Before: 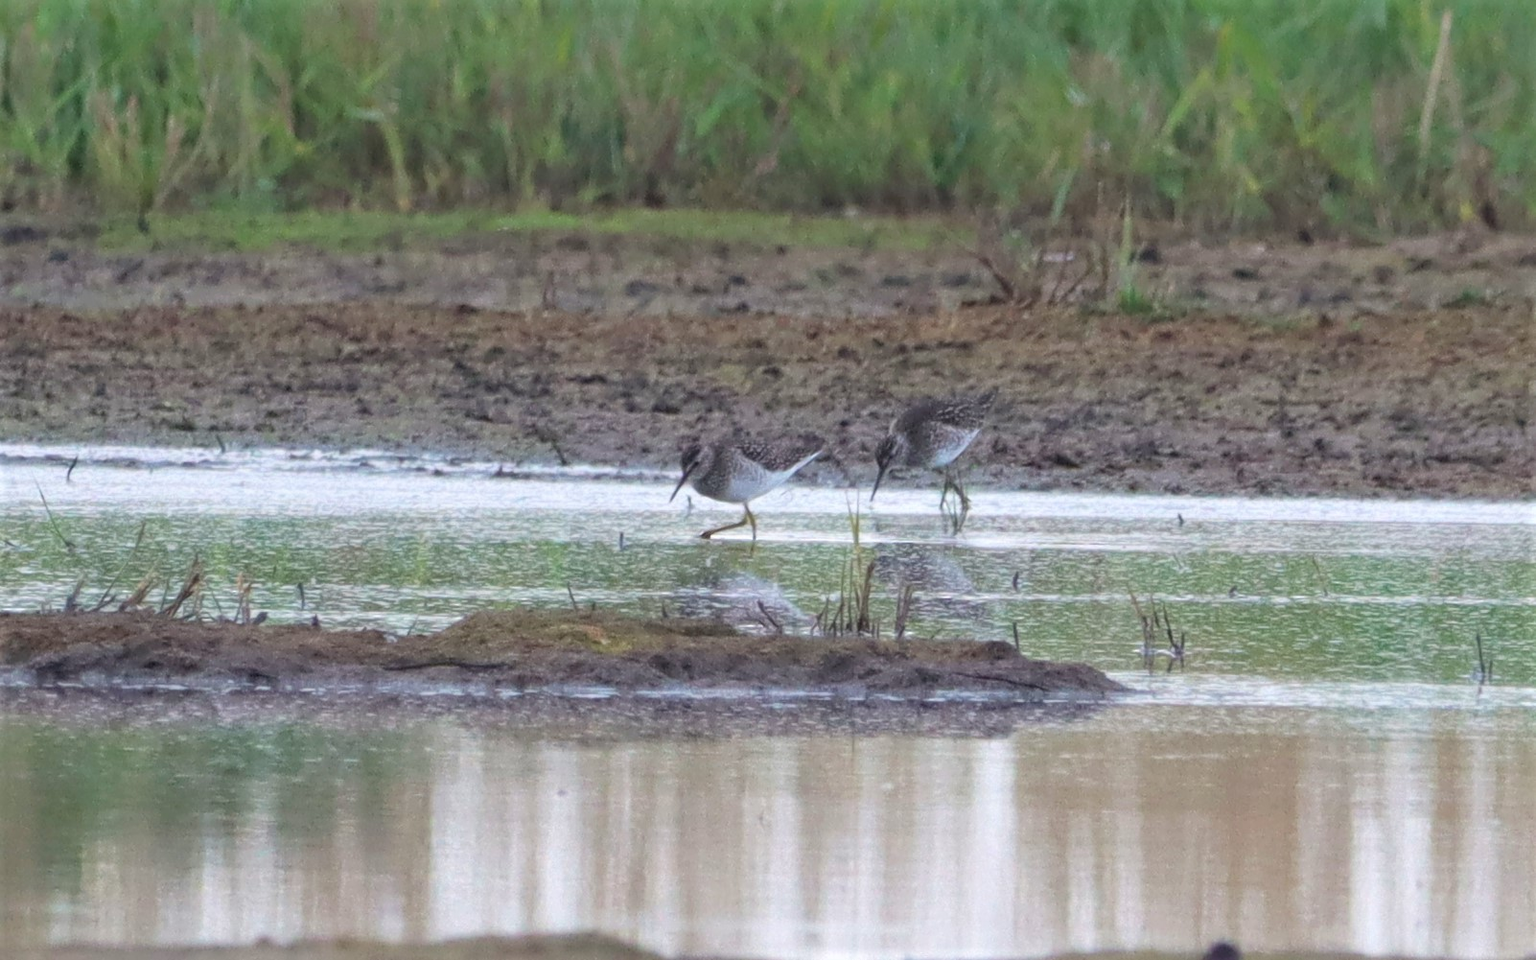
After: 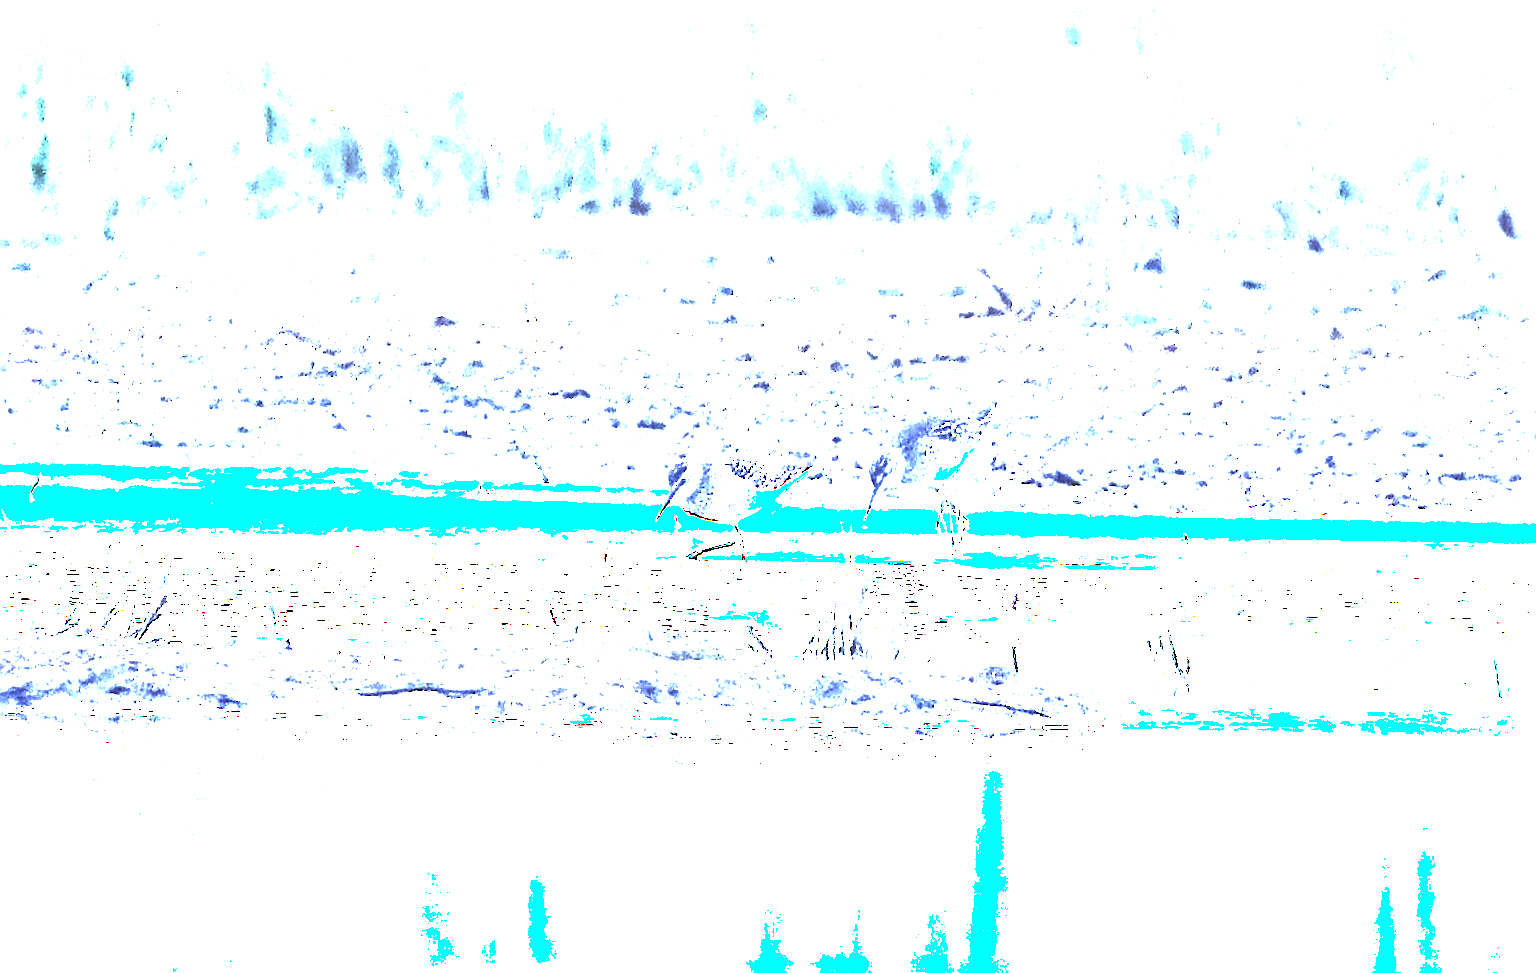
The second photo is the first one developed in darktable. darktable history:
color correction: highlights a* -4.98, highlights b* -3.76, shadows a* 3.83, shadows b* 4.08
white balance: red 0.766, blue 1.537
crop and rotate: left 2.536%, right 1.107%, bottom 2.246%
exposure: black level correction 0, exposure 4 EV, compensate exposure bias true, compensate highlight preservation false
tone curve: curves: ch0 [(0, 0.142) (0.384, 0.314) (0.752, 0.711) (0.991, 0.95)]; ch1 [(0.006, 0.129) (0.346, 0.384) (1, 1)]; ch2 [(0.003, 0.057) (0.261, 0.248) (1, 1)], color space Lab, independent channels
sharpen: on, module defaults
base curve: curves: ch0 [(0, 0) (0.826, 0.587) (1, 1)]
